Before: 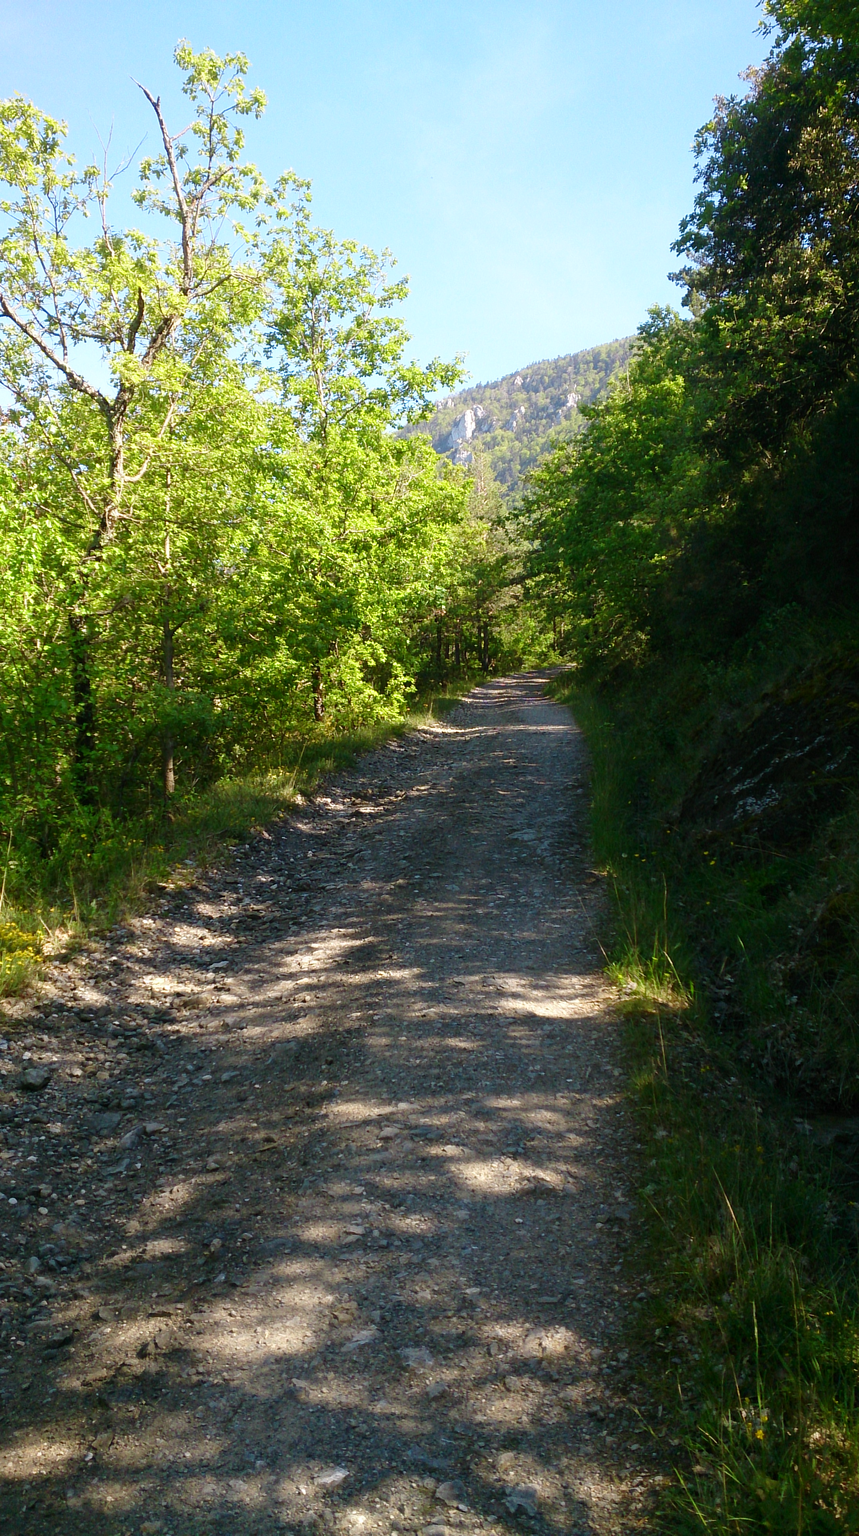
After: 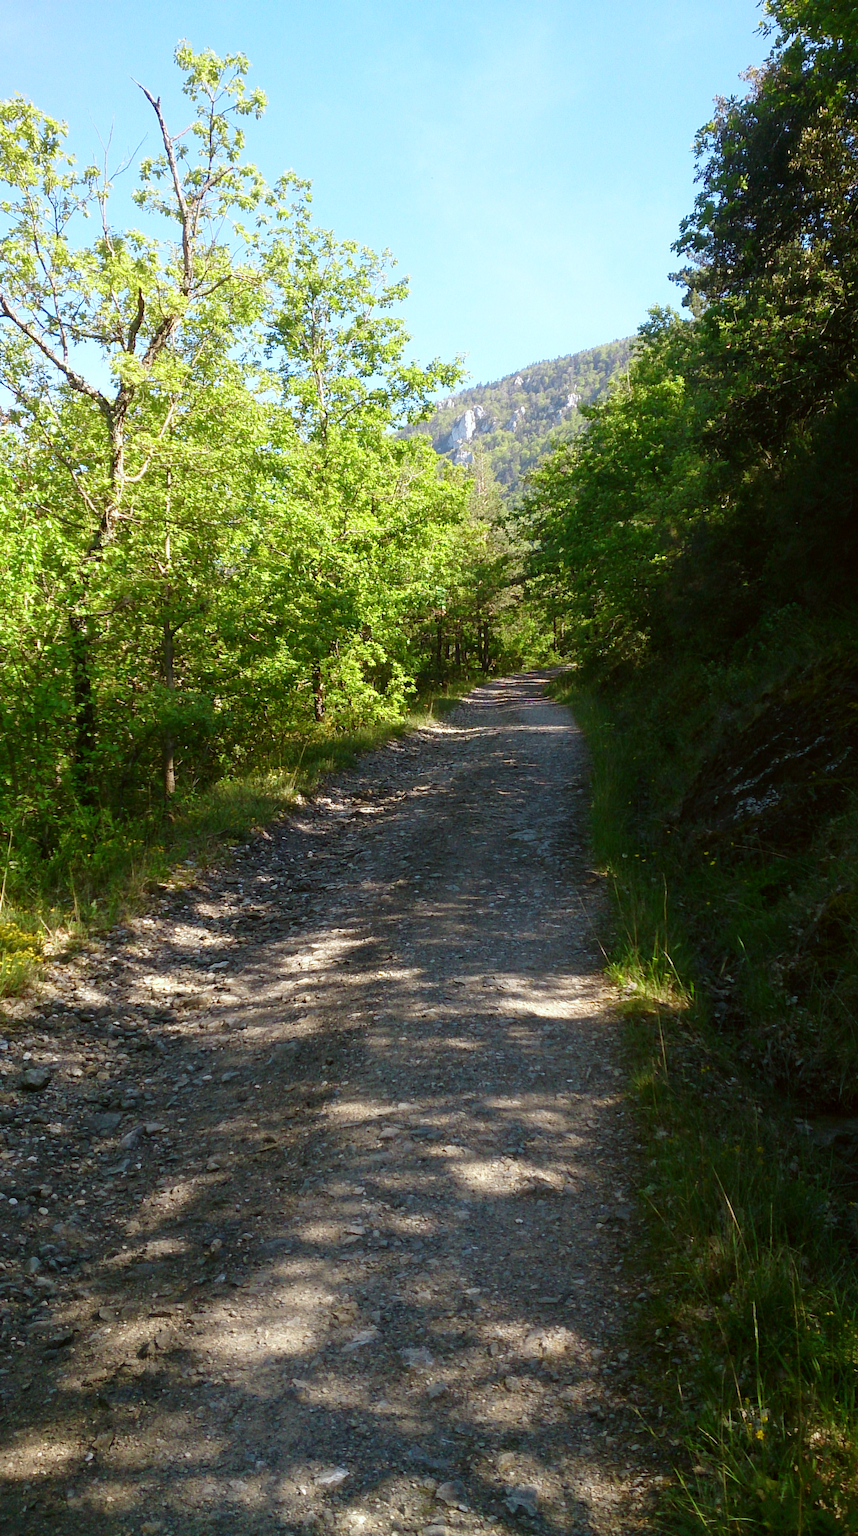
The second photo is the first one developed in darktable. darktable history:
color correction: highlights a* -2.73, highlights b* -2.38, shadows a* 2.28, shadows b* 2.68
